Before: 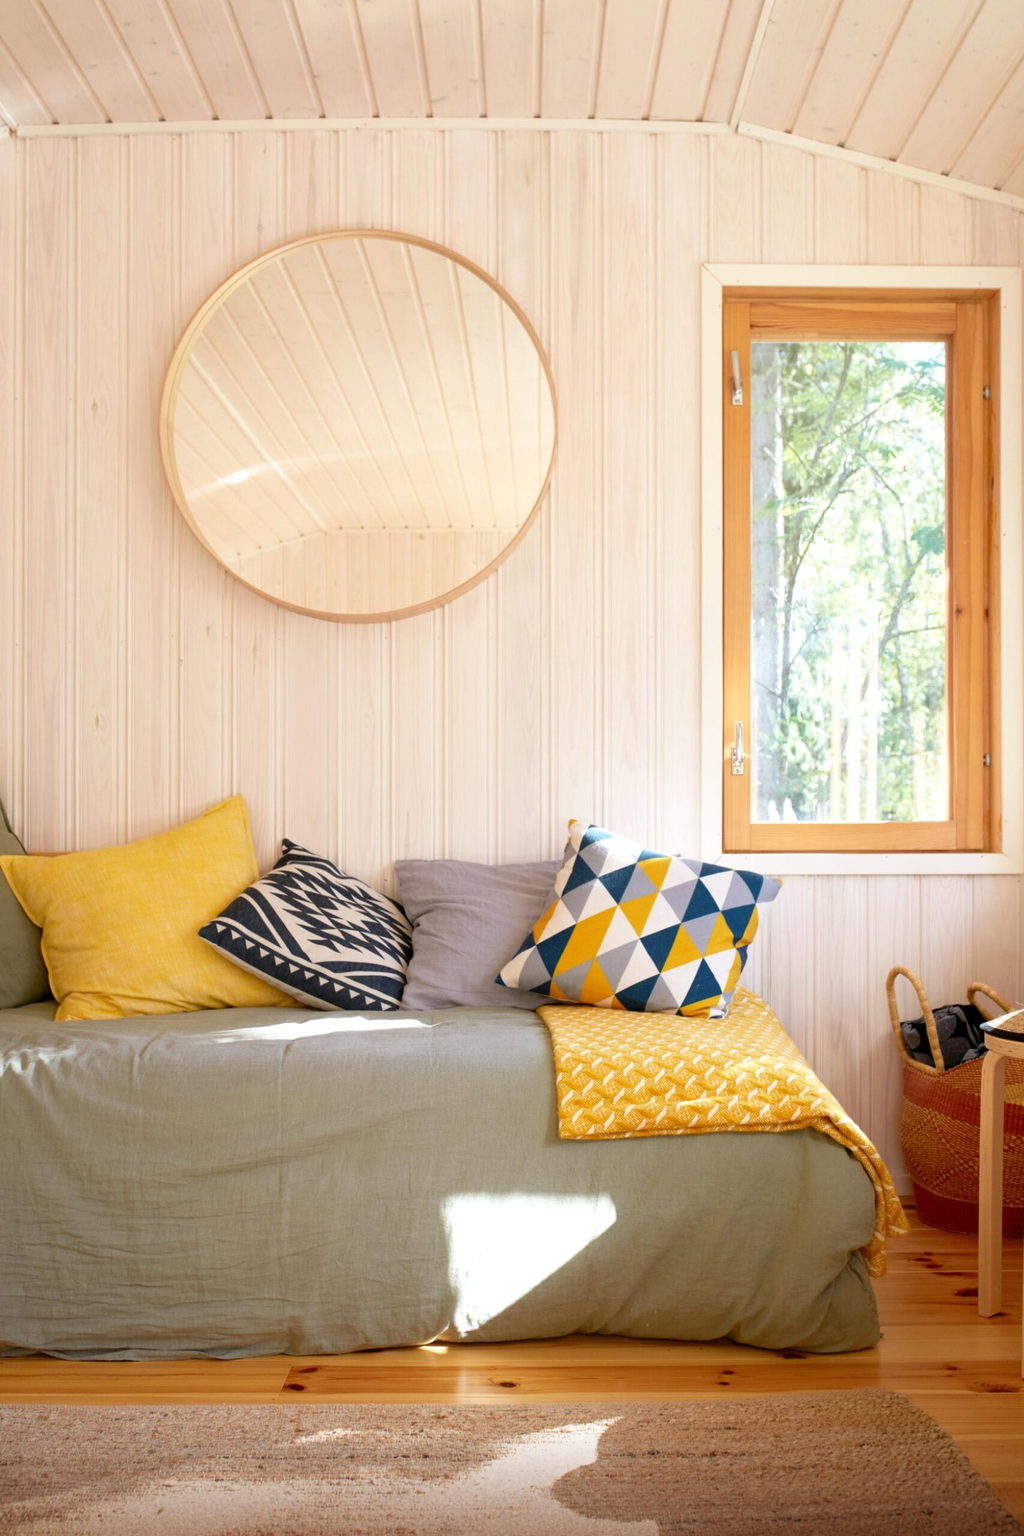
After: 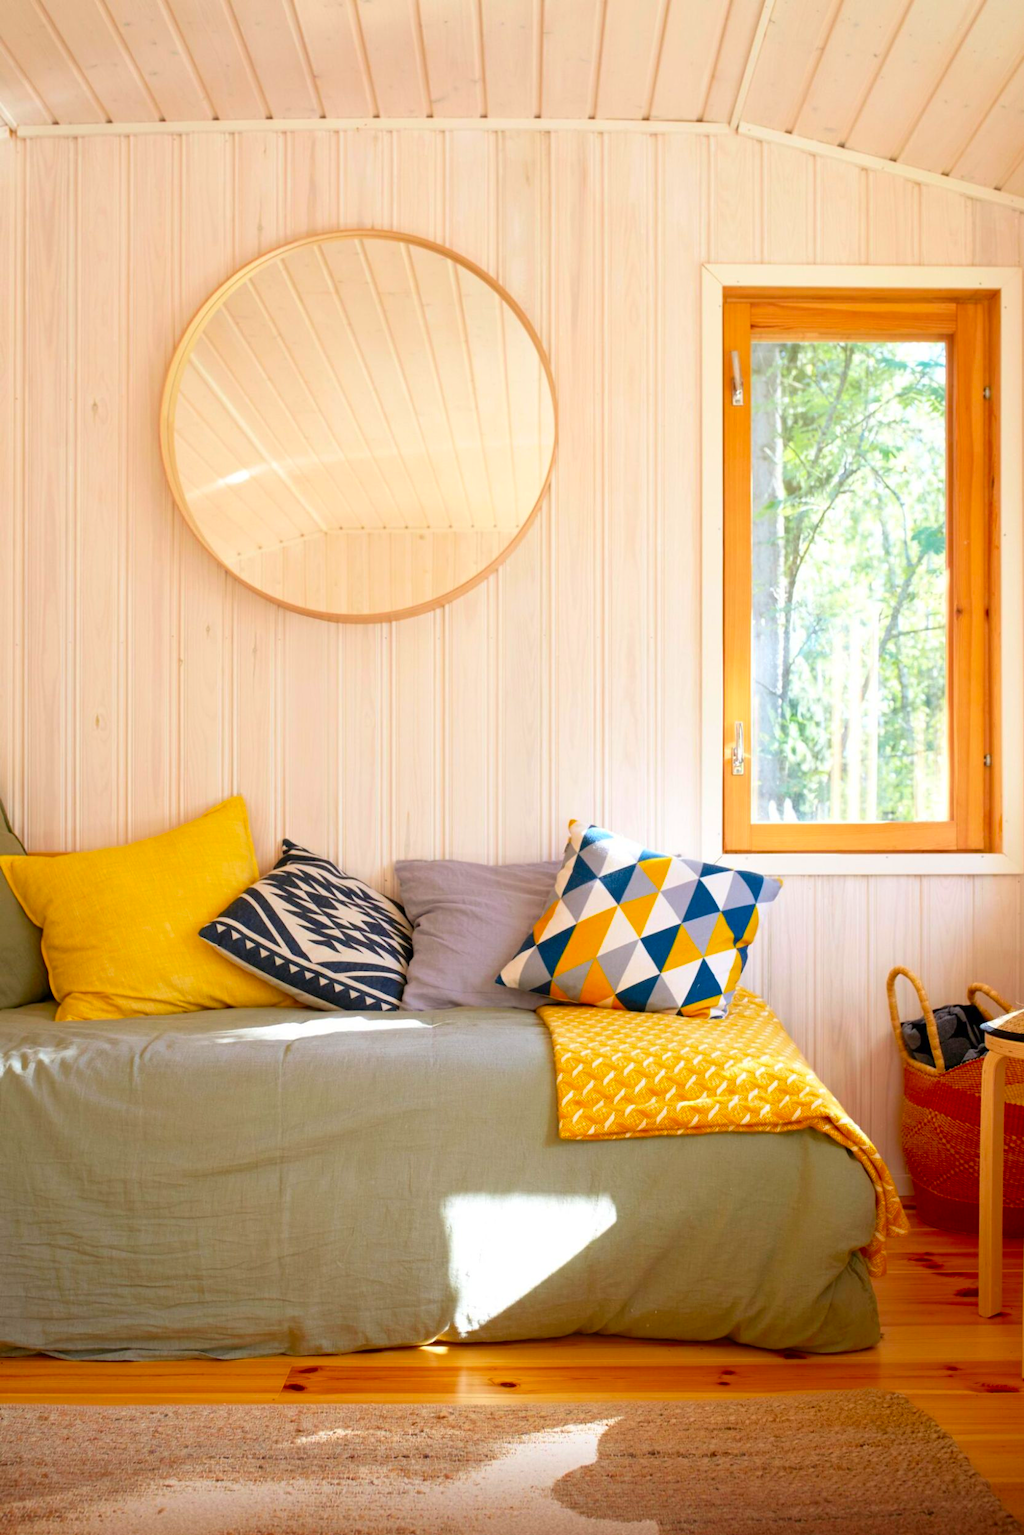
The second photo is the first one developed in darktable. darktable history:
contrast brightness saturation: saturation 0.496
